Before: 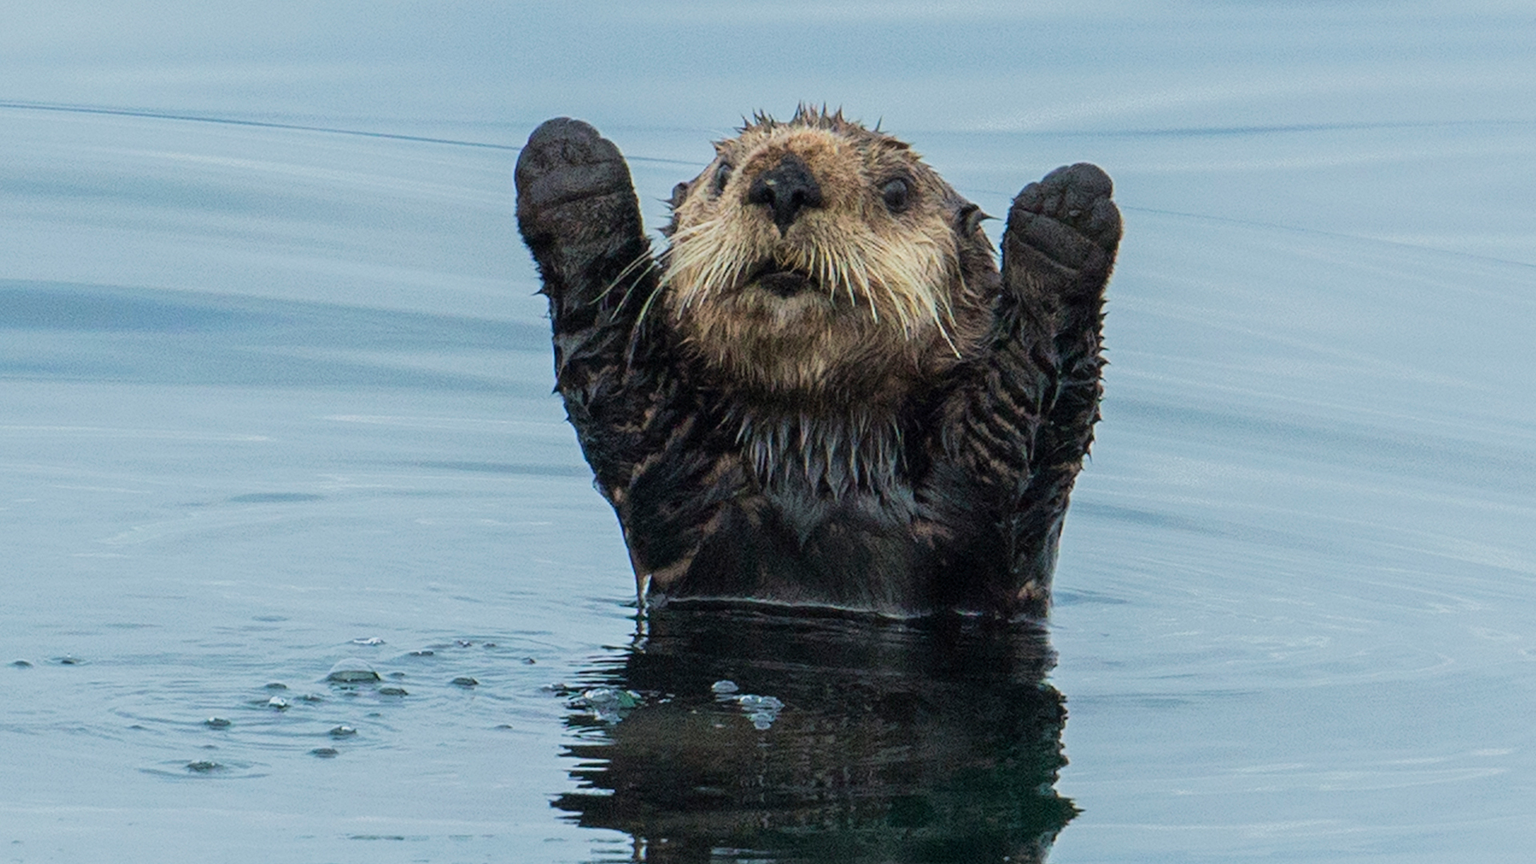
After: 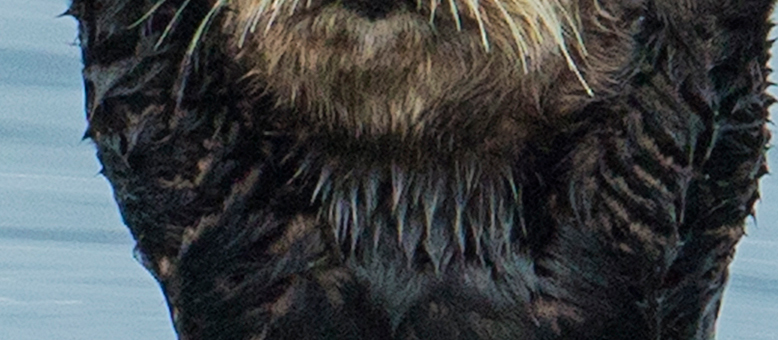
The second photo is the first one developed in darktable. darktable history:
crop: left 31.69%, top 32.671%, right 27.741%, bottom 35.782%
